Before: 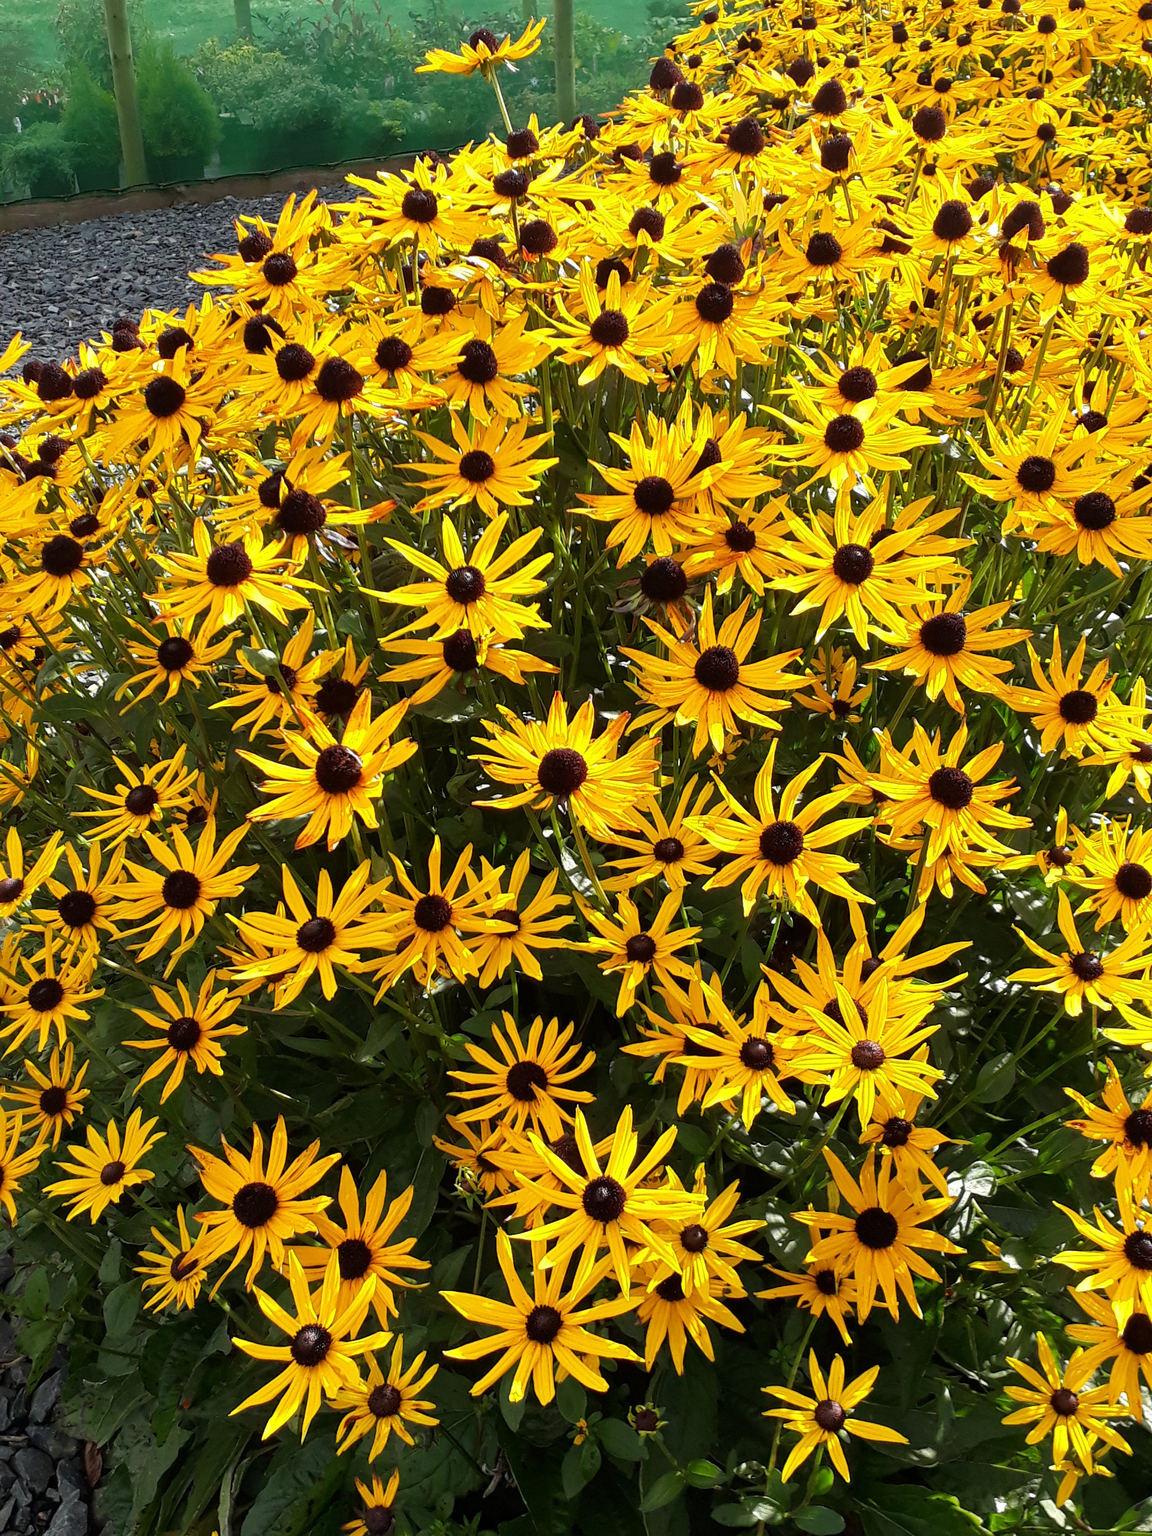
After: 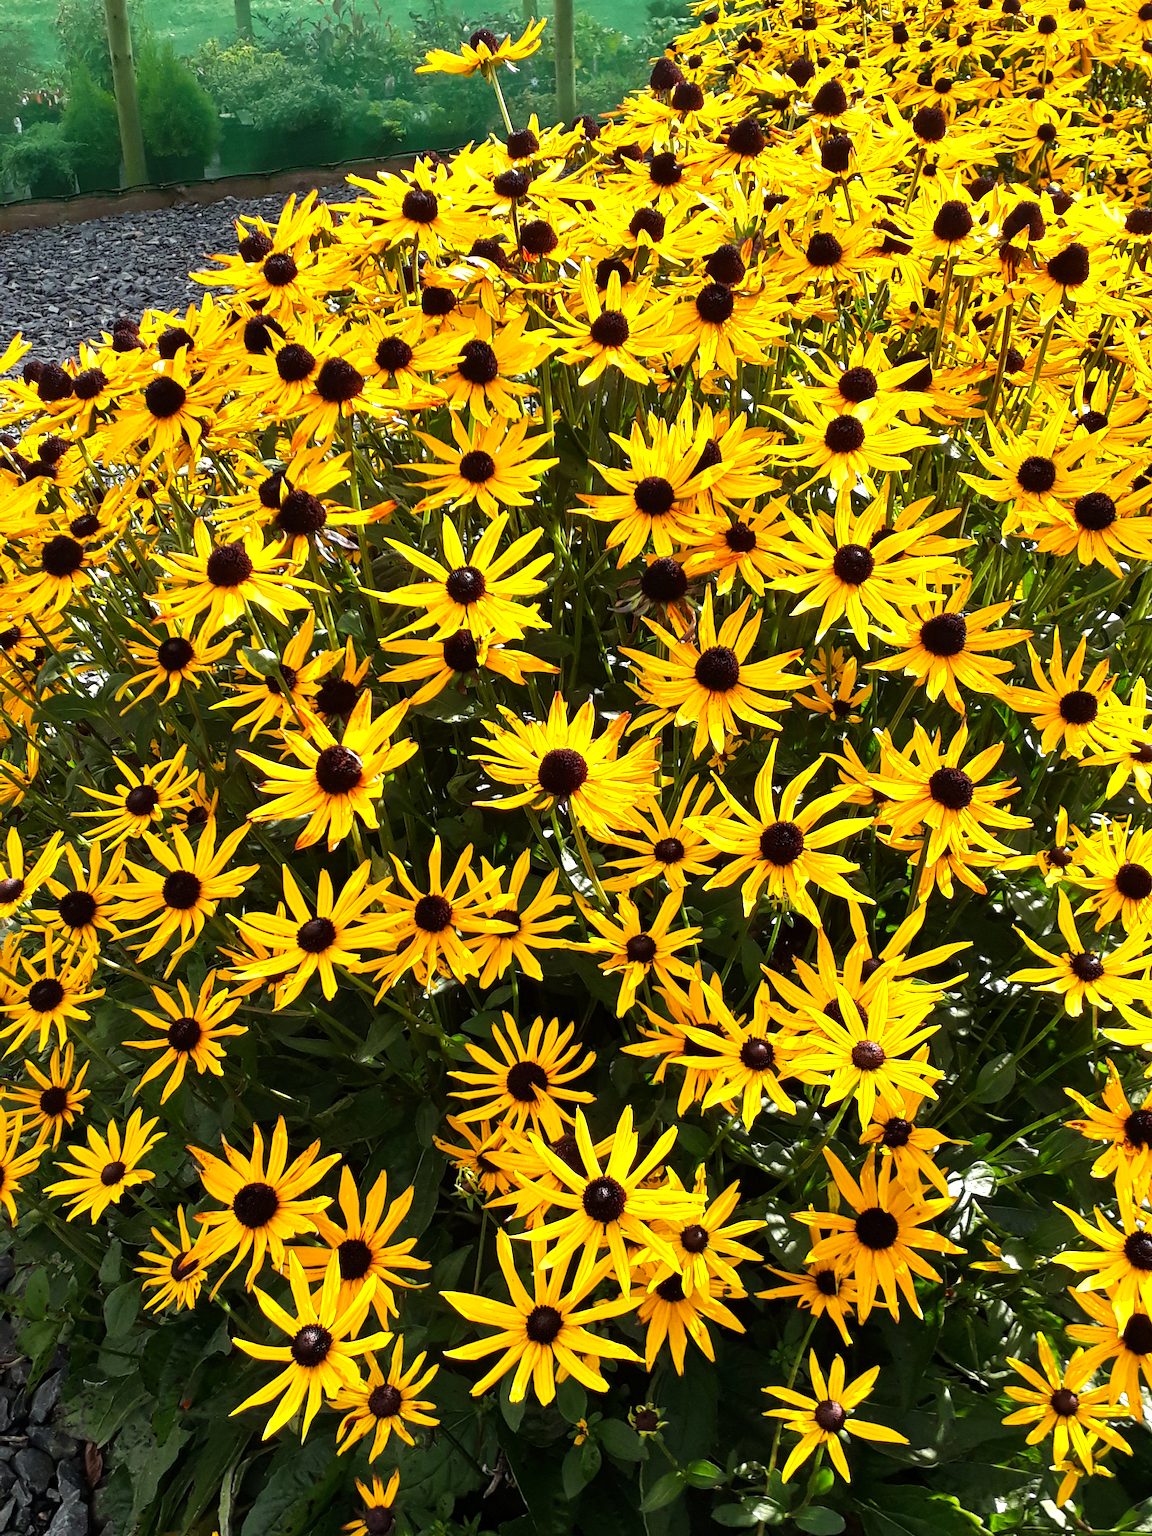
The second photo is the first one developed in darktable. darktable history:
shadows and highlights: radius 171.16, shadows 27, white point adjustment 3.13, highlights -67.95, soften with gaussian
color correction: saturation 1.11
tone equalizer: -8 EV -0.417 EV, -7 EV -0.389 EV, -6 EV -0.333 EV, -5 EV -0.222 EV, -3 EV 0.222 EV, -2 EV 0.333 EV, -1 EV 0.389 EV, +0 EV 0.417 EV, edges refinement/feathering 500, mask exposure compensation -1.57 EV, preserve details no
